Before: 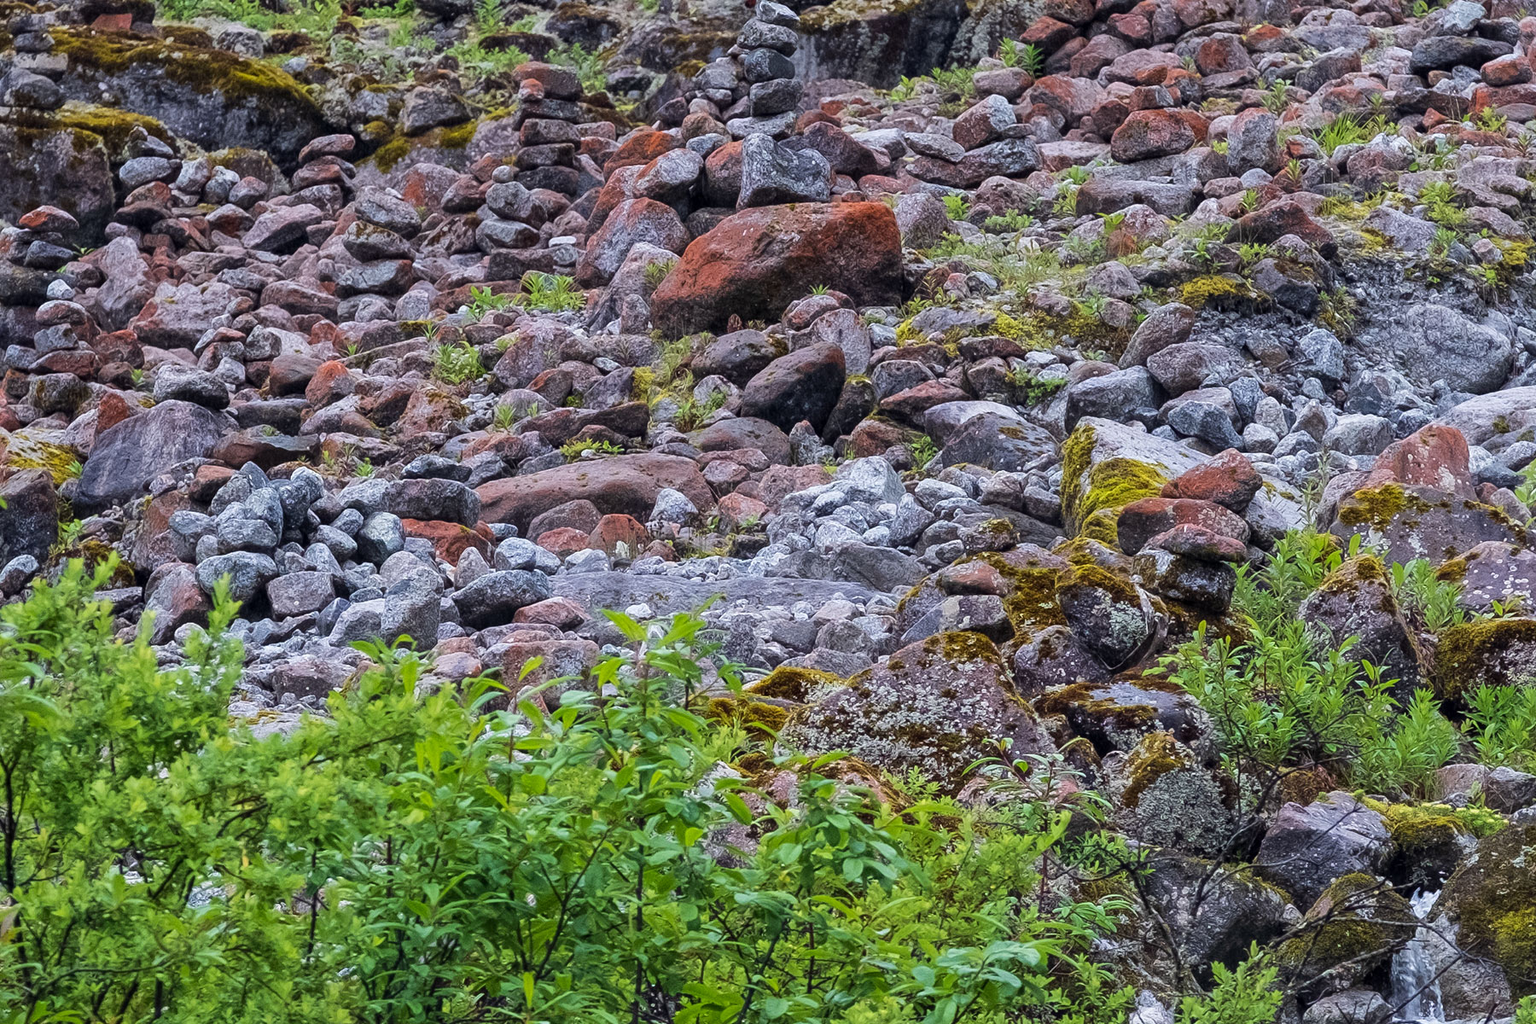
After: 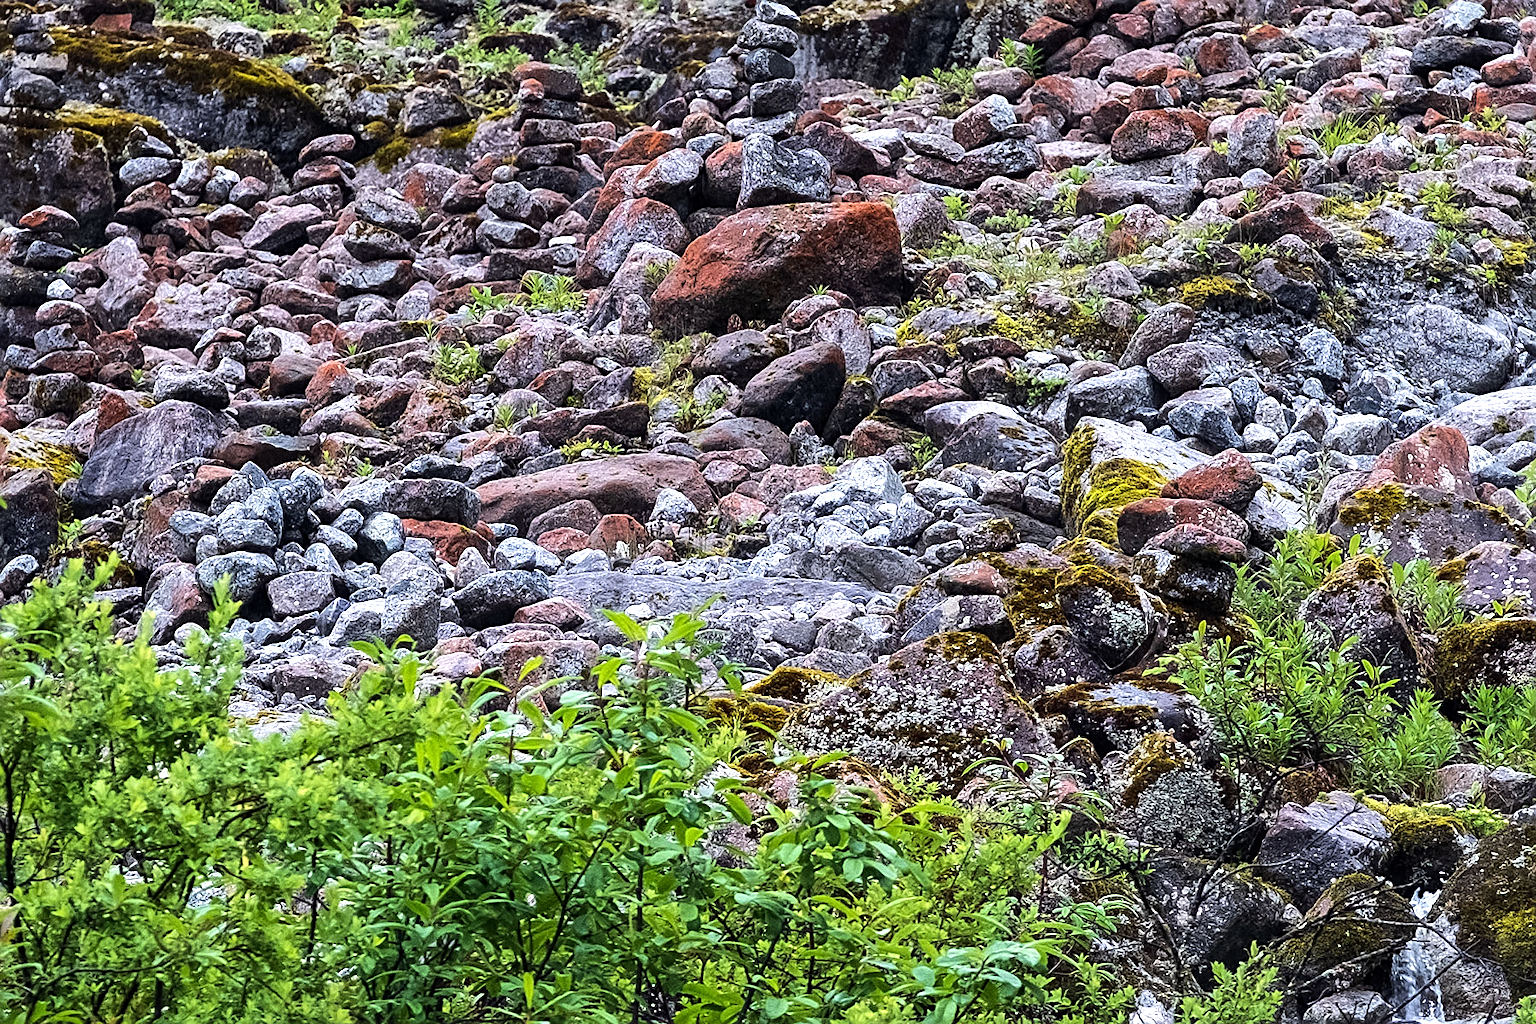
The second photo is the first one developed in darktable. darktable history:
sharpen: on, module defaults
tone equalizer: -8 EV -0.75 EV, -7 EV -0.7 EV, -6 EV -0.6 EV, -5 EV -0.4 EV, -3 EV 0.4 EV, -2 EV 0.6 EV, -1 EV 0.7 EV, +0 EV 0.75 EV, edges refinement/feathering 500, mask exposure compensation -1.57 EV, preserve details no
